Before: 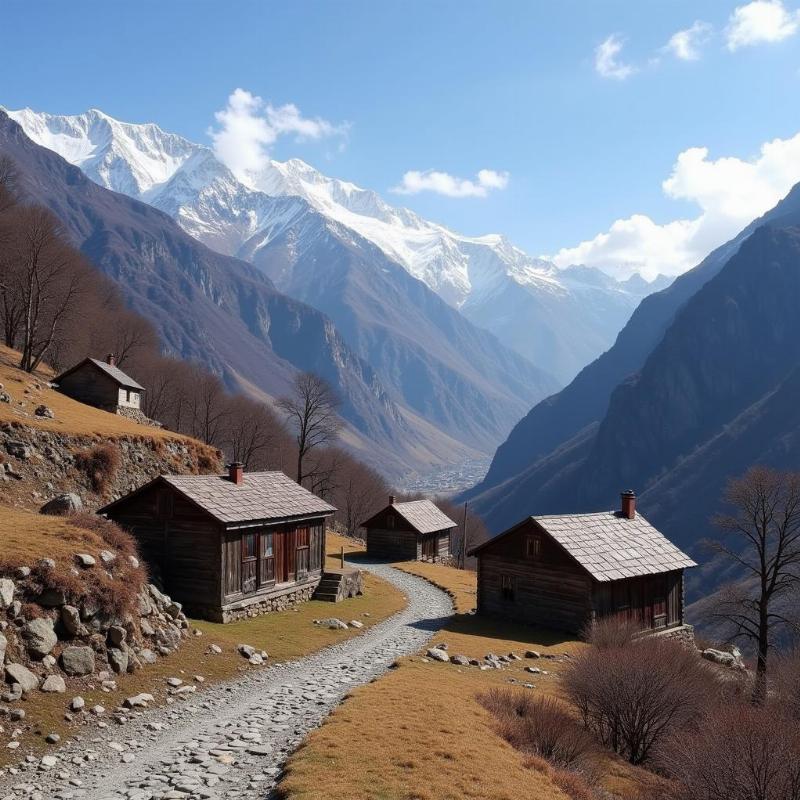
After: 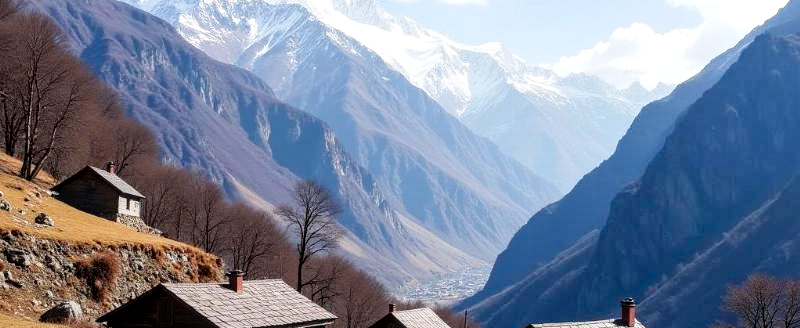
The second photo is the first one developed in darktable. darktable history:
exposure: exposure 0.293 EV, compensate exposure bias true, compensate highlight preservation false
tone curve: curves: ch0 [(0, 0) (0.136, 0.084) (0.346, 0.366) (0.489, 0.559) (0.66, 0.748) (0.849, 0.902) (1, 0.974)]; ch1 [(0, 0) (0.353, 0.344) (0.45, 0.46) (0.498, 0.498) (0.521, 0.512) (0.563, 0.559) (0.592, 0.605) (0.641, 0.673) (1, 1)]; ch2 [(0, 0) (0.333, 0.346) (0.375, 0.375) (0.424, 0.43) (0.476, 0.492) (0.502, 0.502) (0.524, 0.531) (0.579, 0.61) (0.612, 0.644) (0.641, 0.722) (1, 1)], preserve colors none
crop and rotate: top 24.117%, bottom 34.841%
local contrast: detail 130%
